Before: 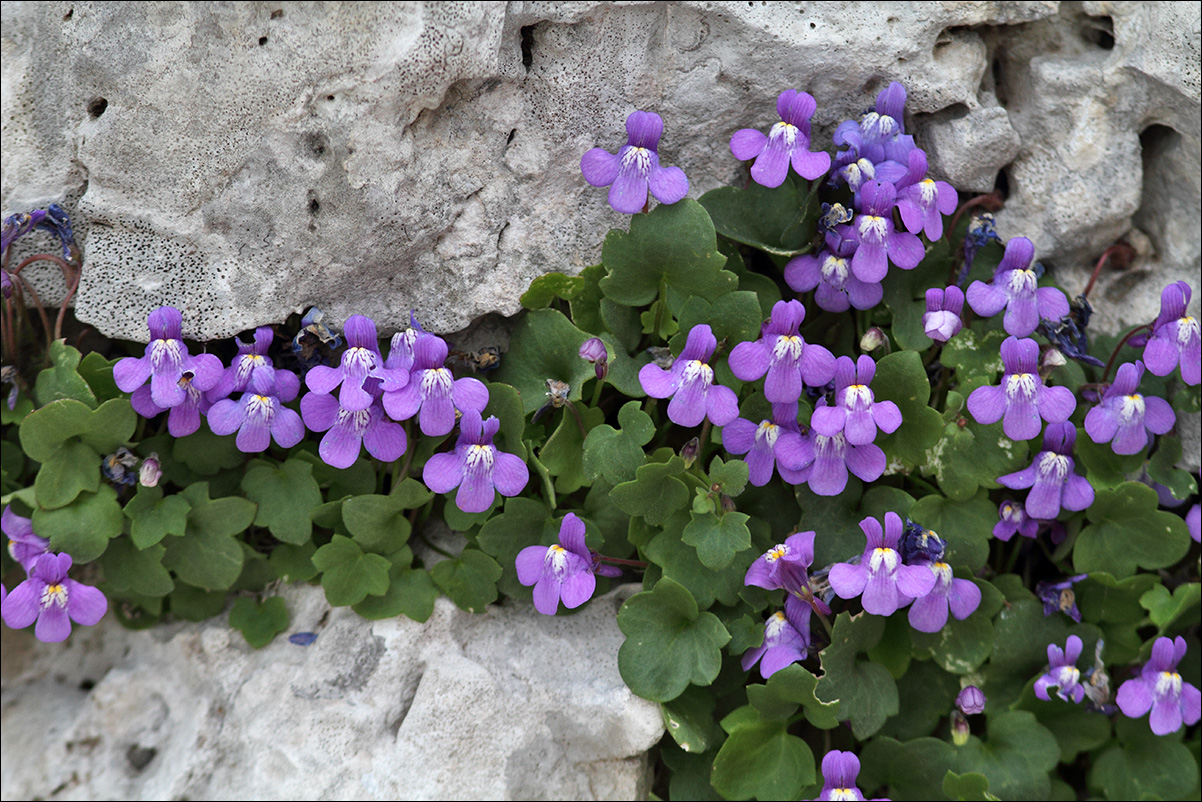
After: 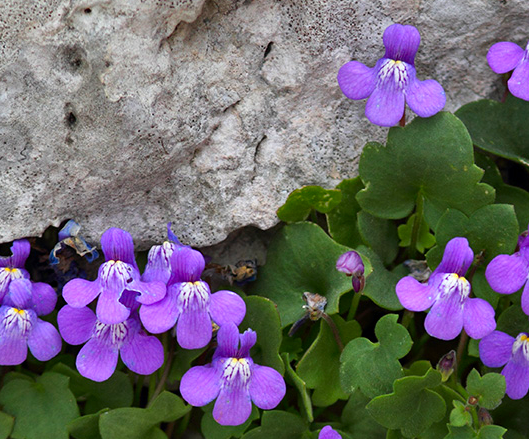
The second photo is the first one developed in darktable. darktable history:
crop: left 20.248%, top 10.86%, right 35.675%, bottom 34.321%
contrast brightness saturation: brightness -0.02, saturation 0.35
